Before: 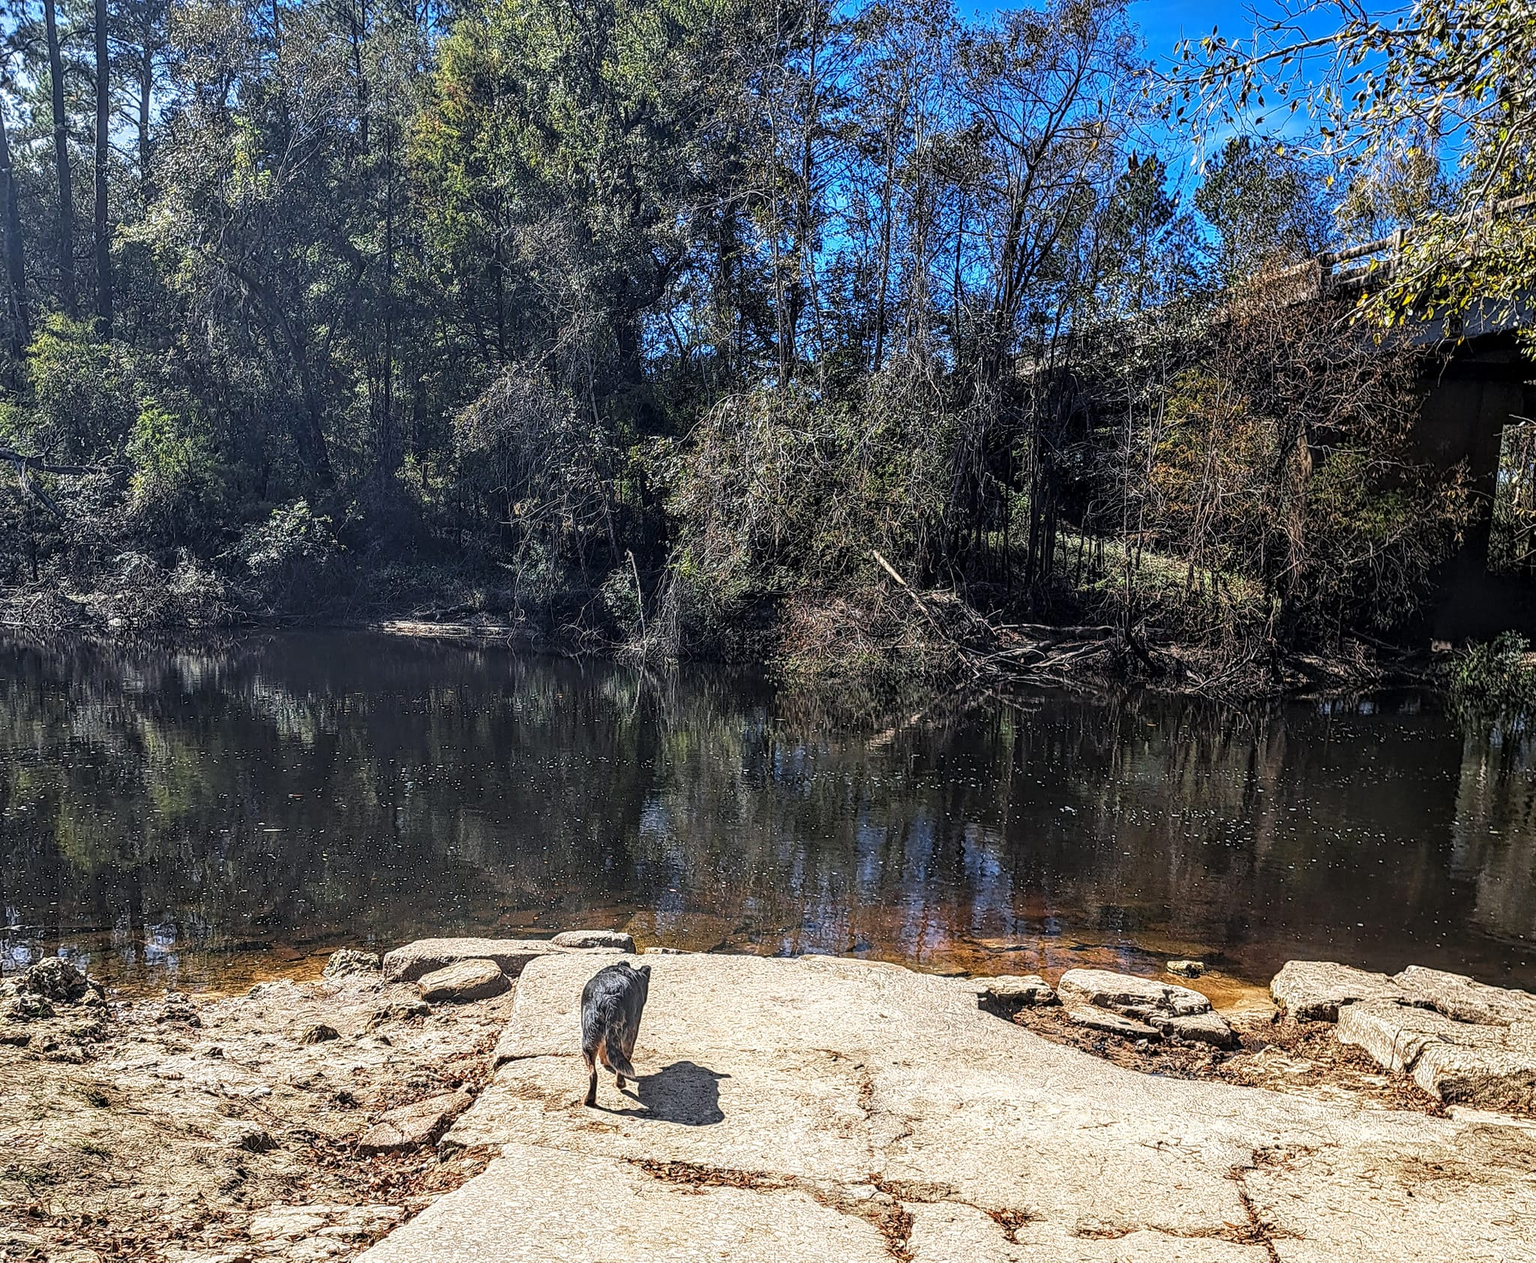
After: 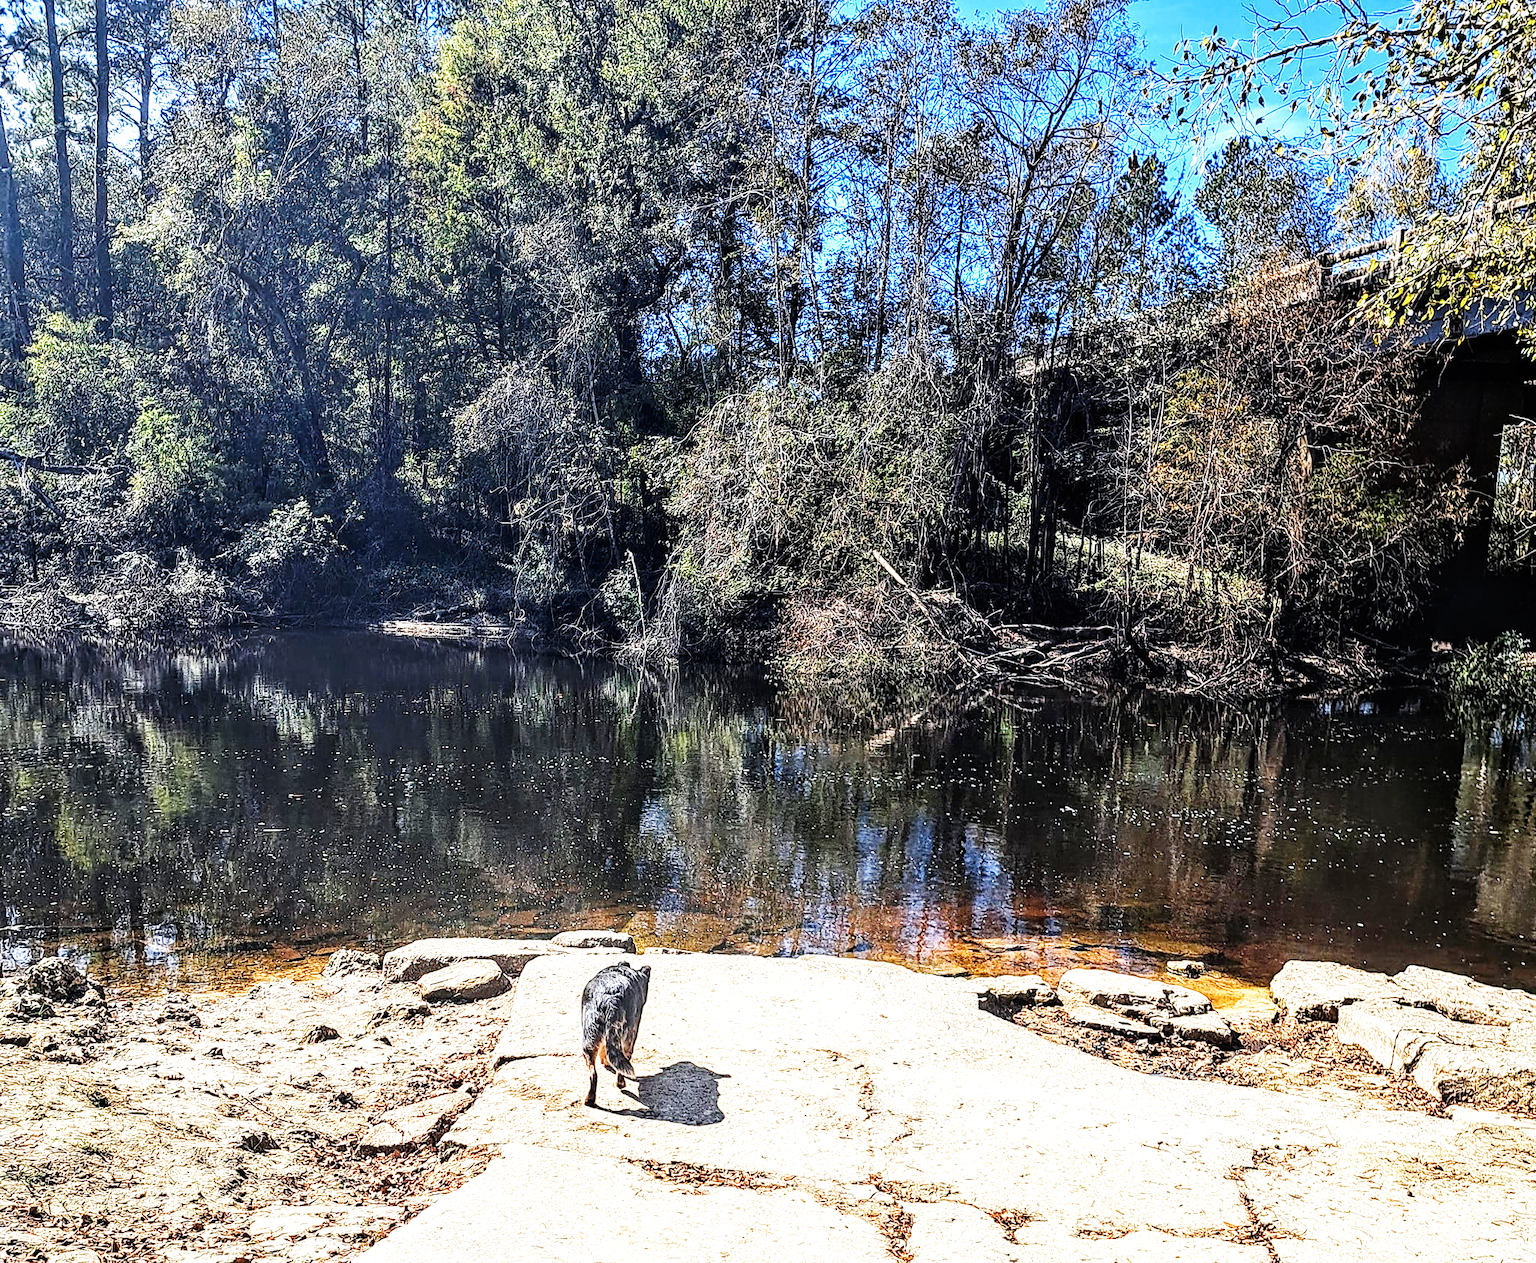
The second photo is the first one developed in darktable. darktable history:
levels: levels [0, 0.492, 0.984]
base curve: curves: ch0 [(0, 0) (0.007, 0.004) (0.027, 0.03) (0.046, 0.07) (0.207, 0.54) (0.442, 0.872) (0.673, 0.972) (1, 1)], preserve colors none
